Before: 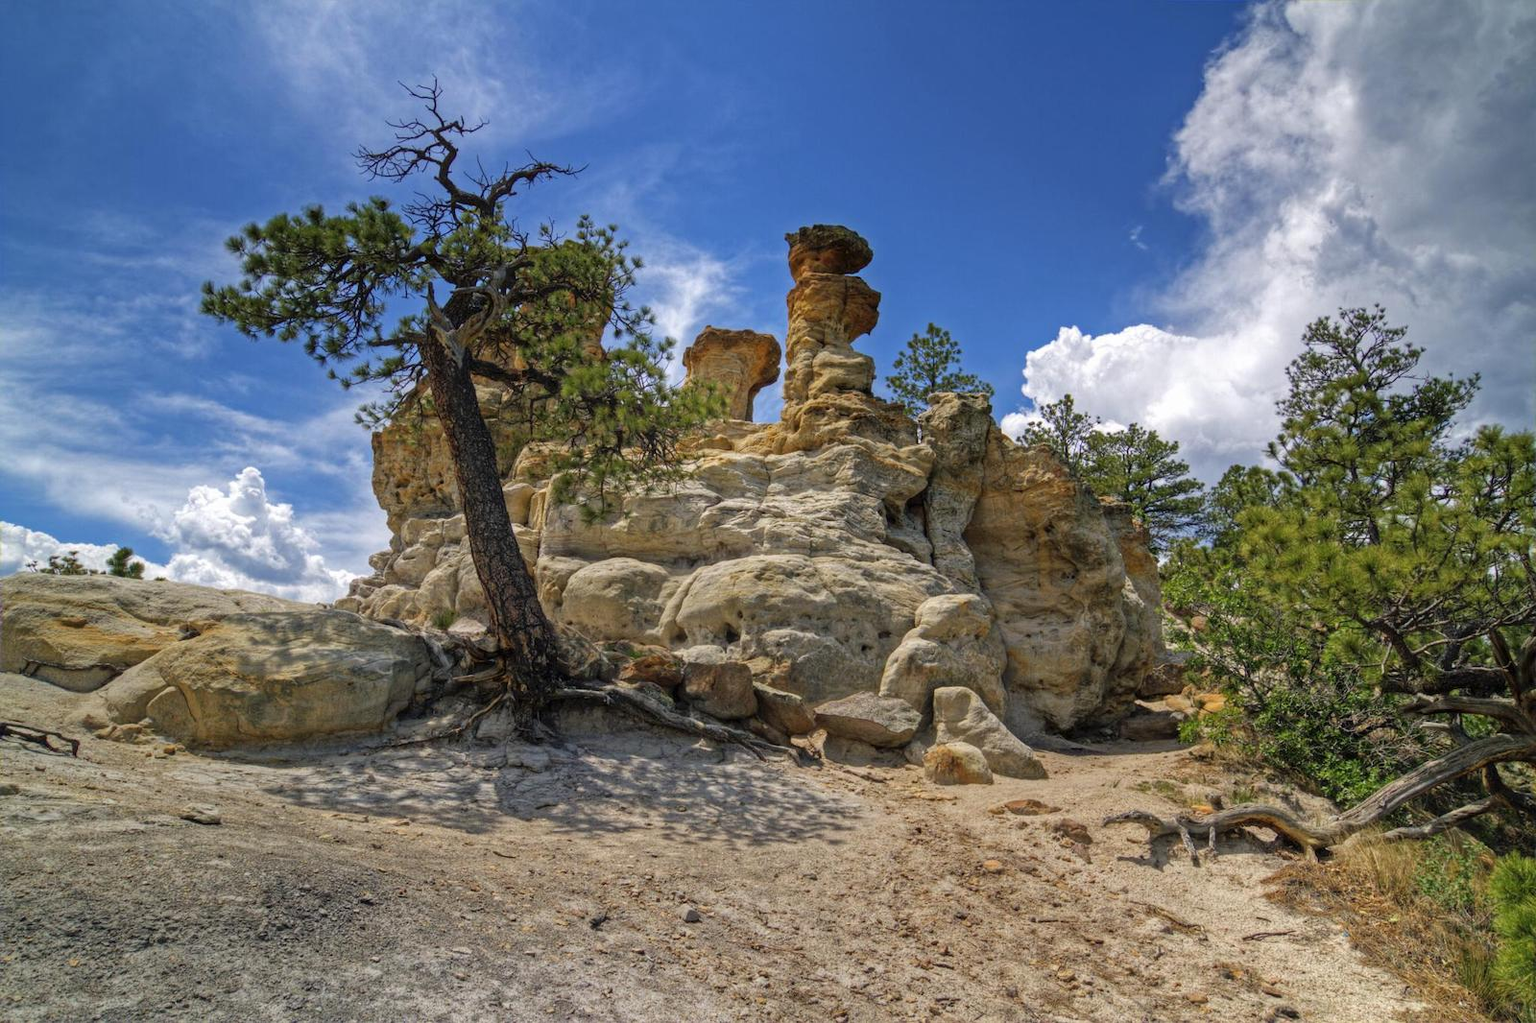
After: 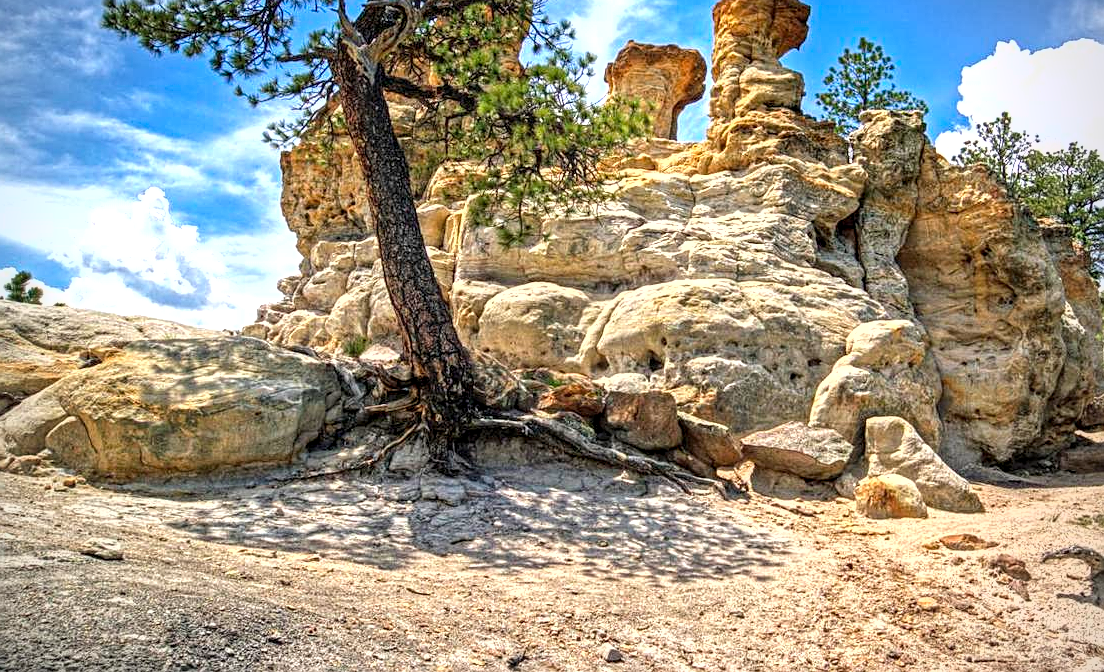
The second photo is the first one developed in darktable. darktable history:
exposure: black level correction 0, exposure 1.106 EV, compensate highlight preservation false
sharpen: on, module defaults
vignetting: on, module defaults
local contrast: detail 130%
crop: left 6.713%, top 28.14%, right 24.27%, bottom 8.796%
shadows and highlights: shadows 2.36, highlights -16.54, soften with gaussian
